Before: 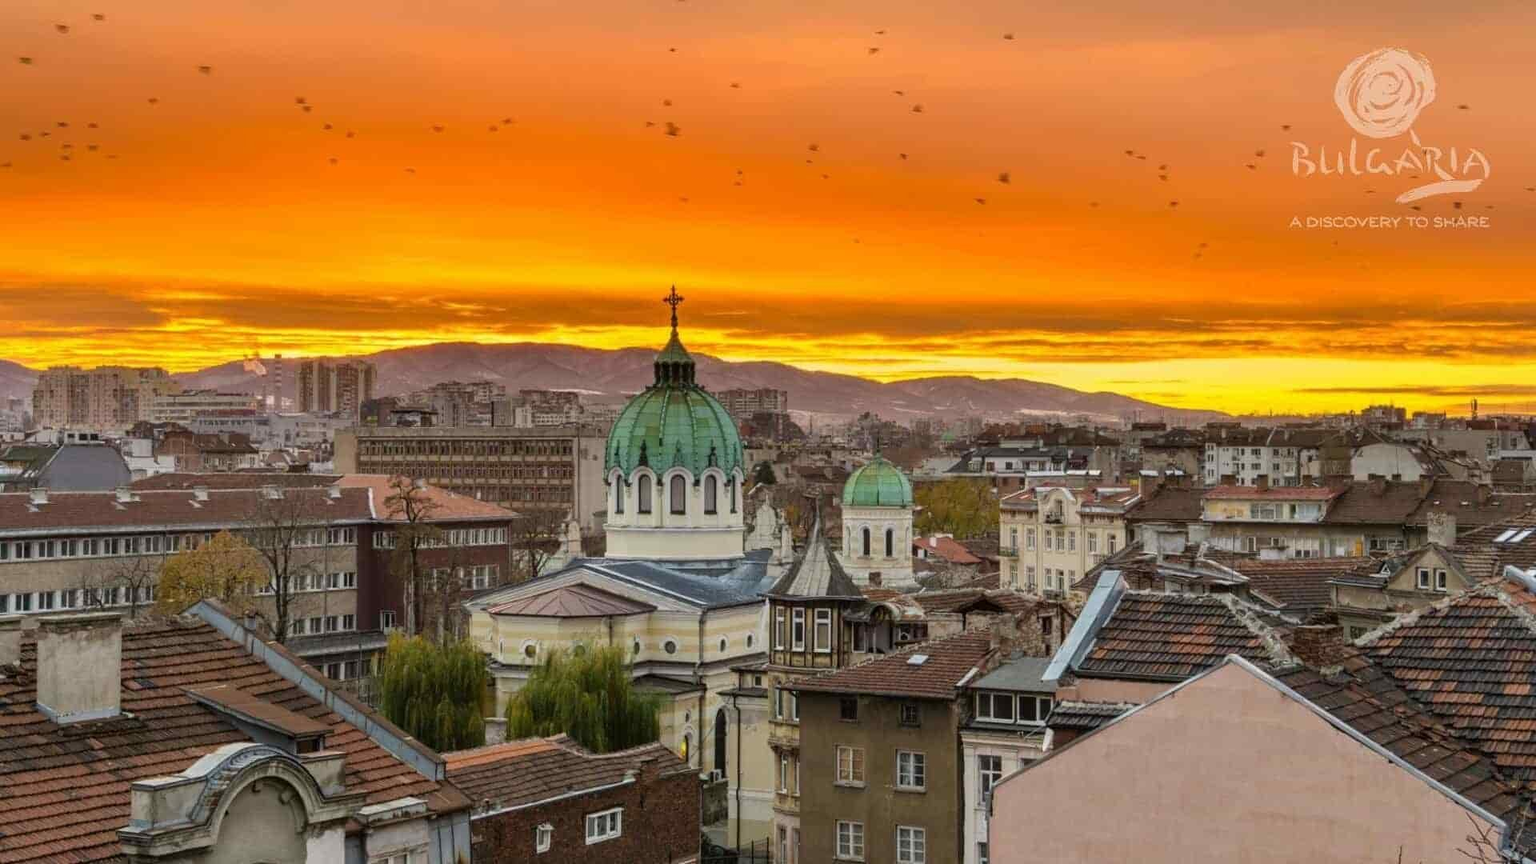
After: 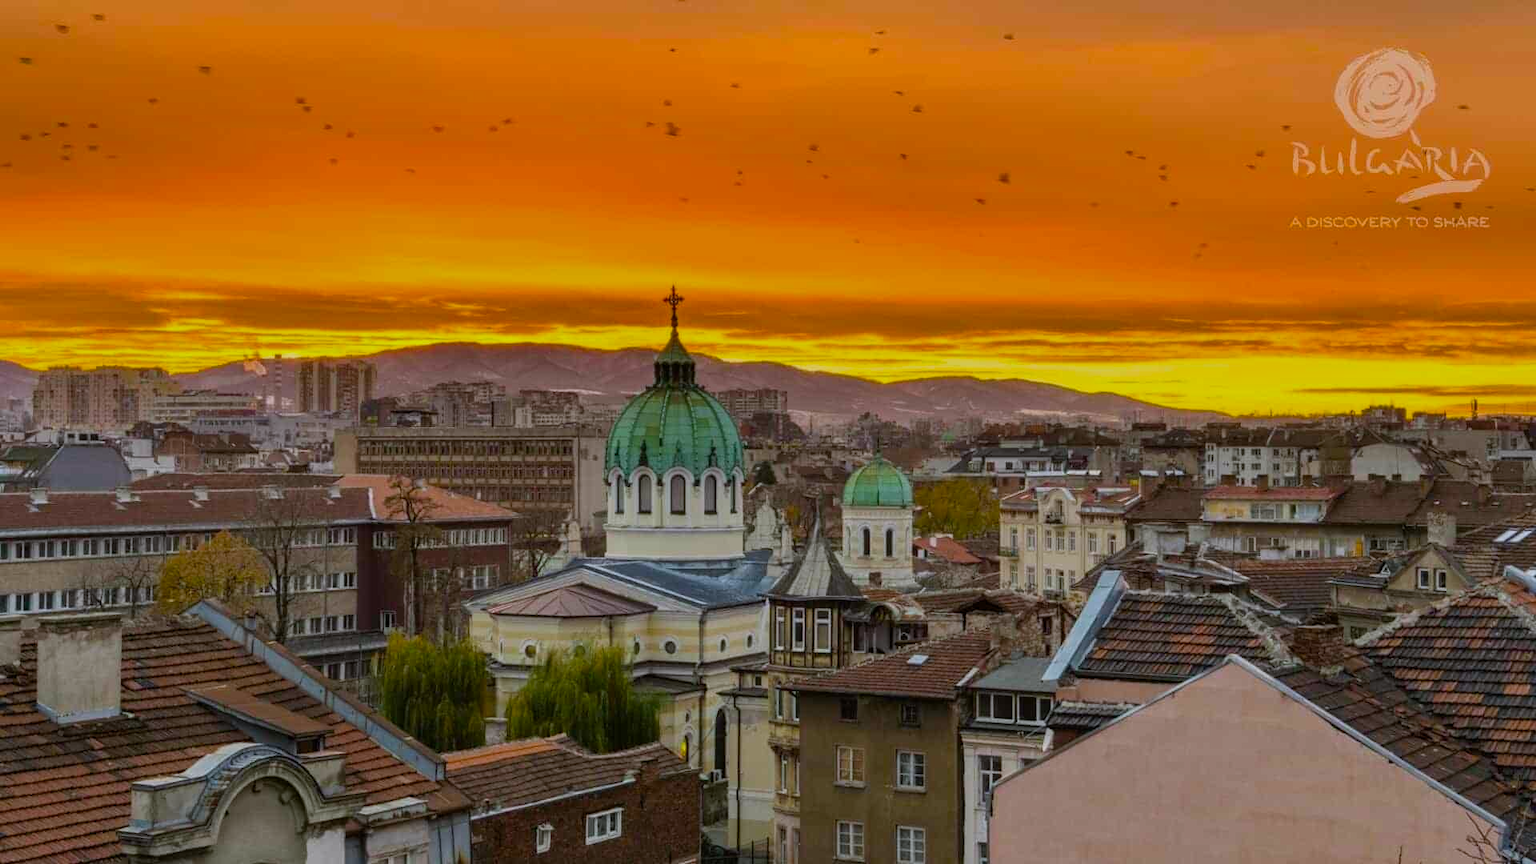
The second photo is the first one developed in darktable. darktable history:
color balance rgb: perceptual saturation grading › global saturation 25%, global vibrance 20%
white balance: red 0.976, blue 1.04
exposure: exposure -0.462 EV, compensate highlight preservation false
